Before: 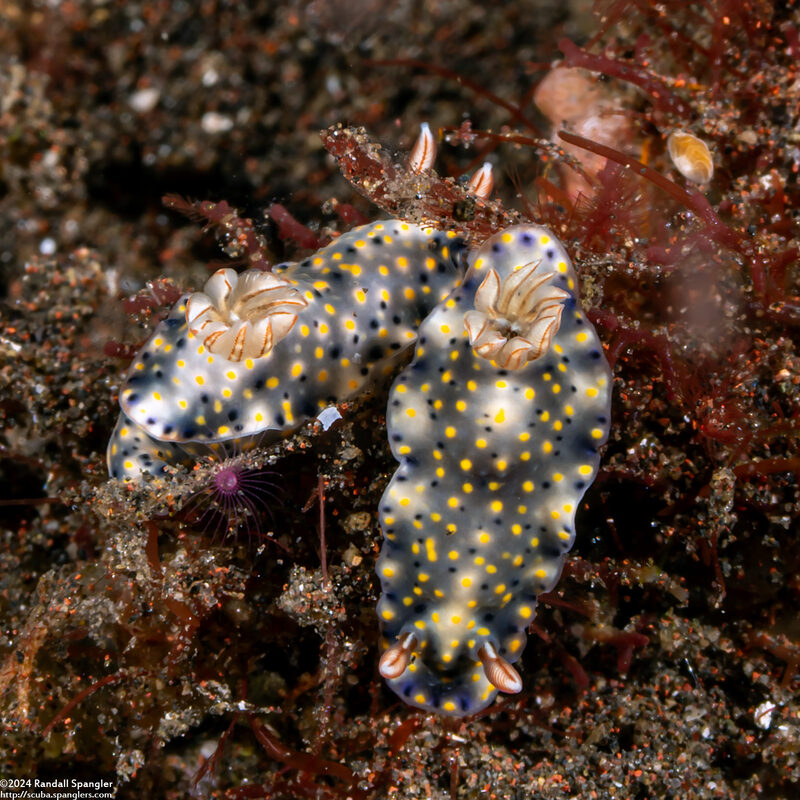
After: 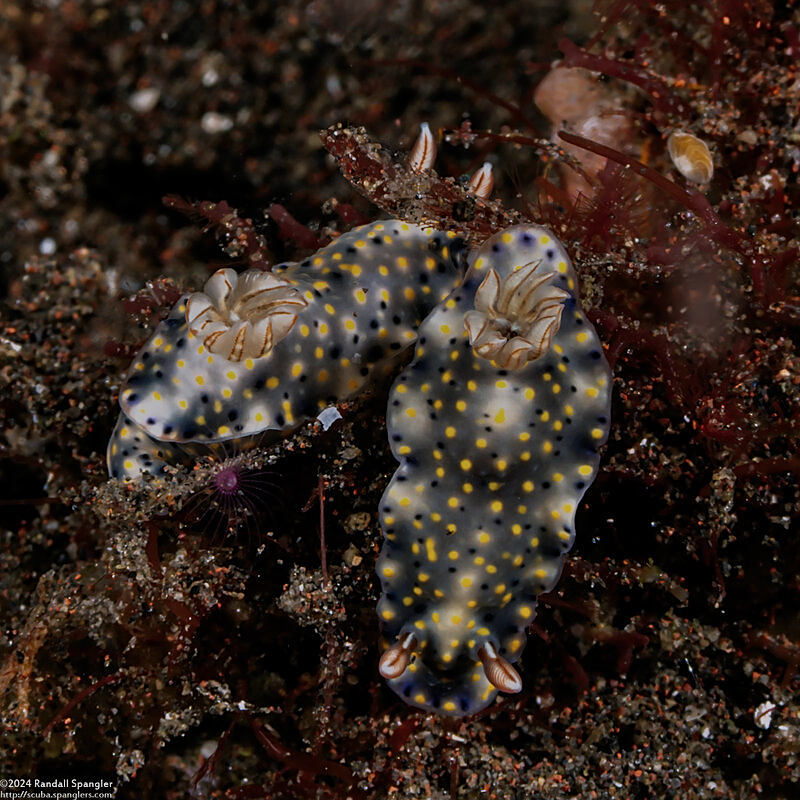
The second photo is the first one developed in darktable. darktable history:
sharpen: on, module defaults
tone equalizer: -8 EV -1.99 EV, -7 EV -1.98 EV, -6 EV -1.97 EV, -5 EV -1.96 EV, -4 EV -1.97 EV, -3 EV -1.98 EV, -2 EV -1.98 EV, -1 EV -1.63 EV, +0 EV -1.98 EV, edges refinement/feathering 500, mask exposure compensation -1.57 EV, preserve details no
shadows and highlights: shadows 40.13, highlights -53.16, low approximation 0.01, soften with gaussian
